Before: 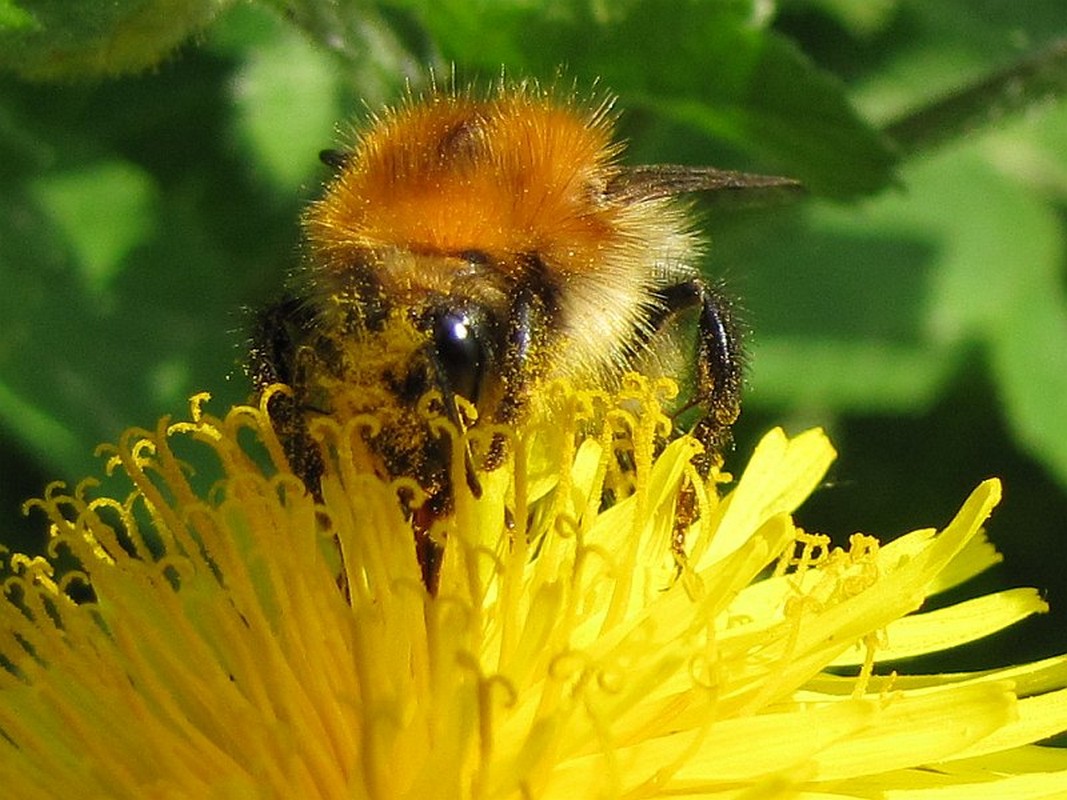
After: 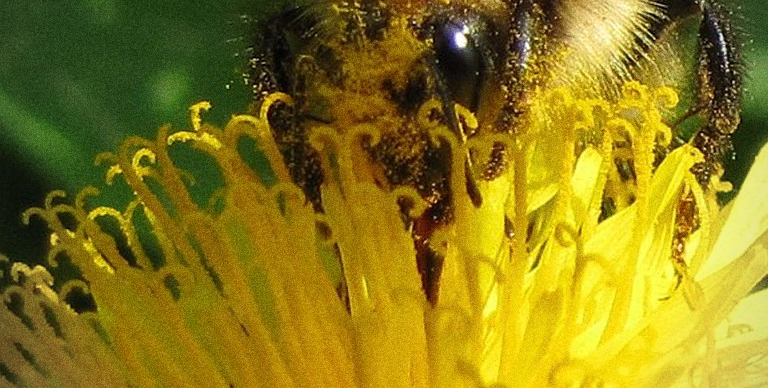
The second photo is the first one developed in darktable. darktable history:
crop: top 36.498%, right 27.964%, bottom 14.995%
grain: coarseness 0.09 ISO, strength 40%
vignetting: fall-off radius 60.92%
